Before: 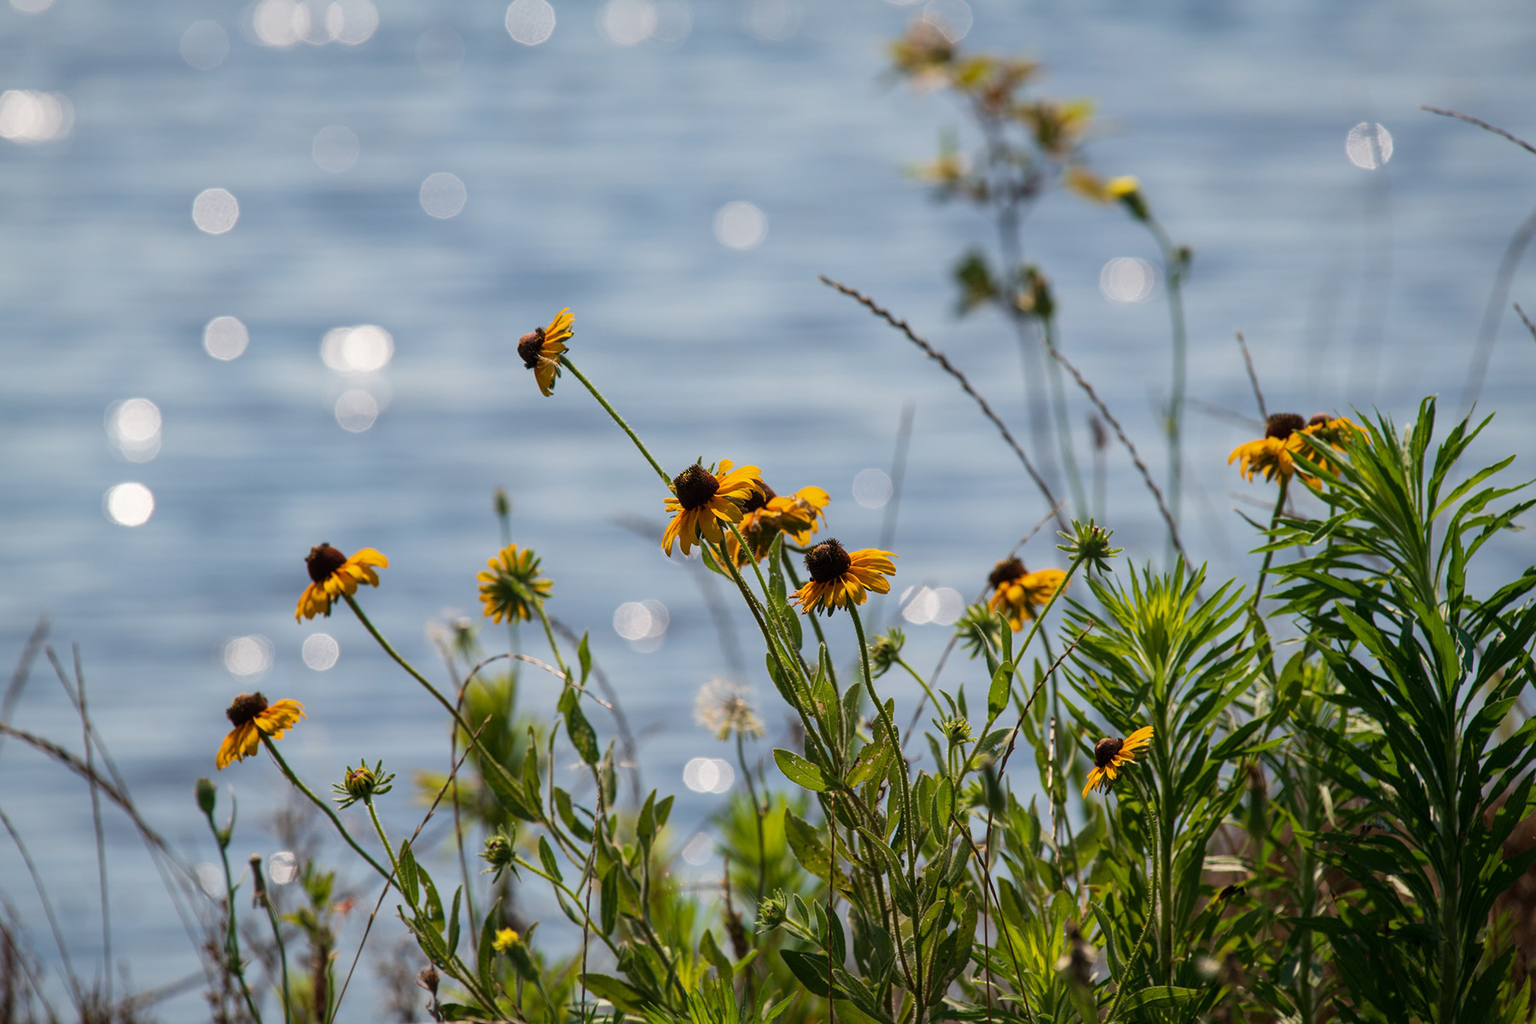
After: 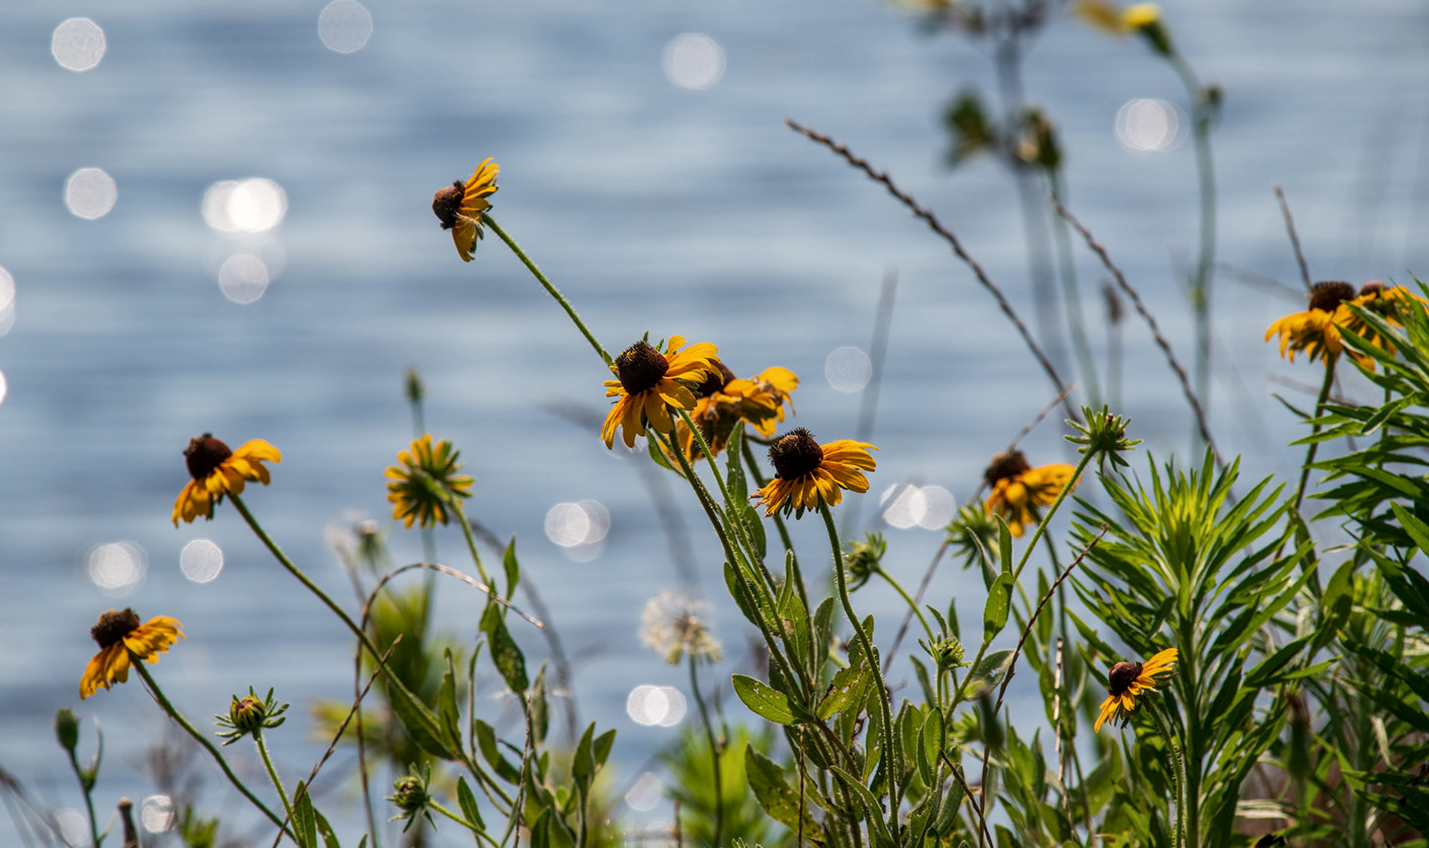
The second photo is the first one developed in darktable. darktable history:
crop: left 9.712%, top 16.928%, right 10.845%, bottom 12.332%
local contrast: on, module defaults
